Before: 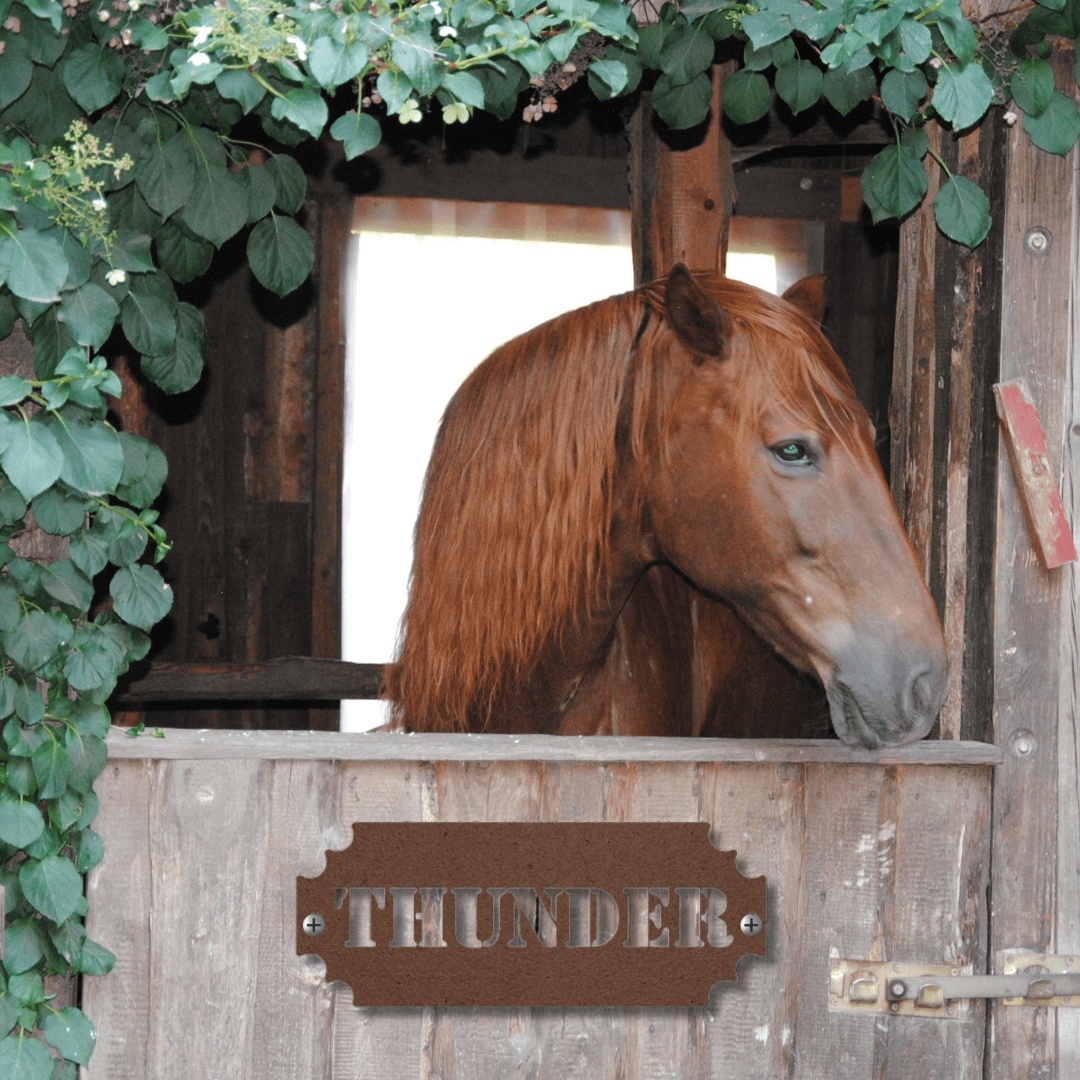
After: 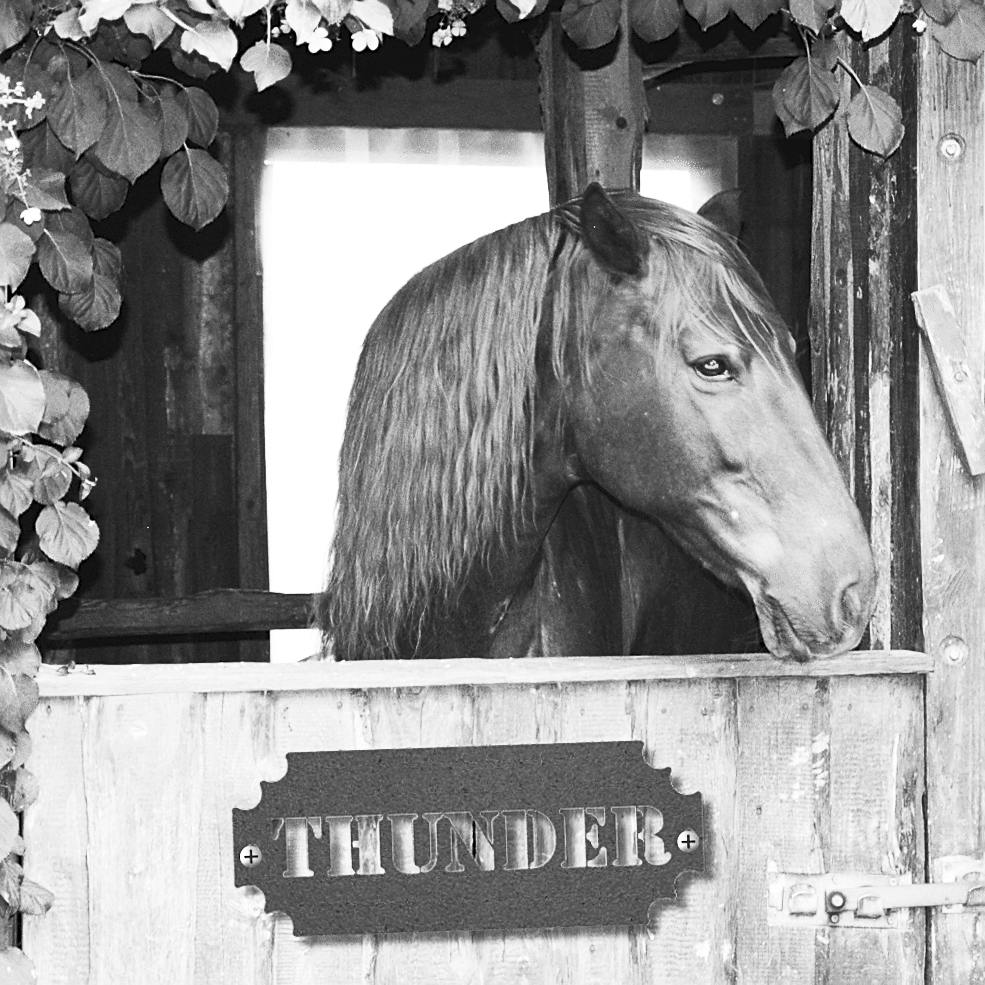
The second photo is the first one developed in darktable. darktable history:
sharpen: on, module defaults
crop and rotate: angle 1.96°, left 5.673%, top 5.673%
contrast brightness saturation: contrast 0.53, brightness 0.47, saturation -1
